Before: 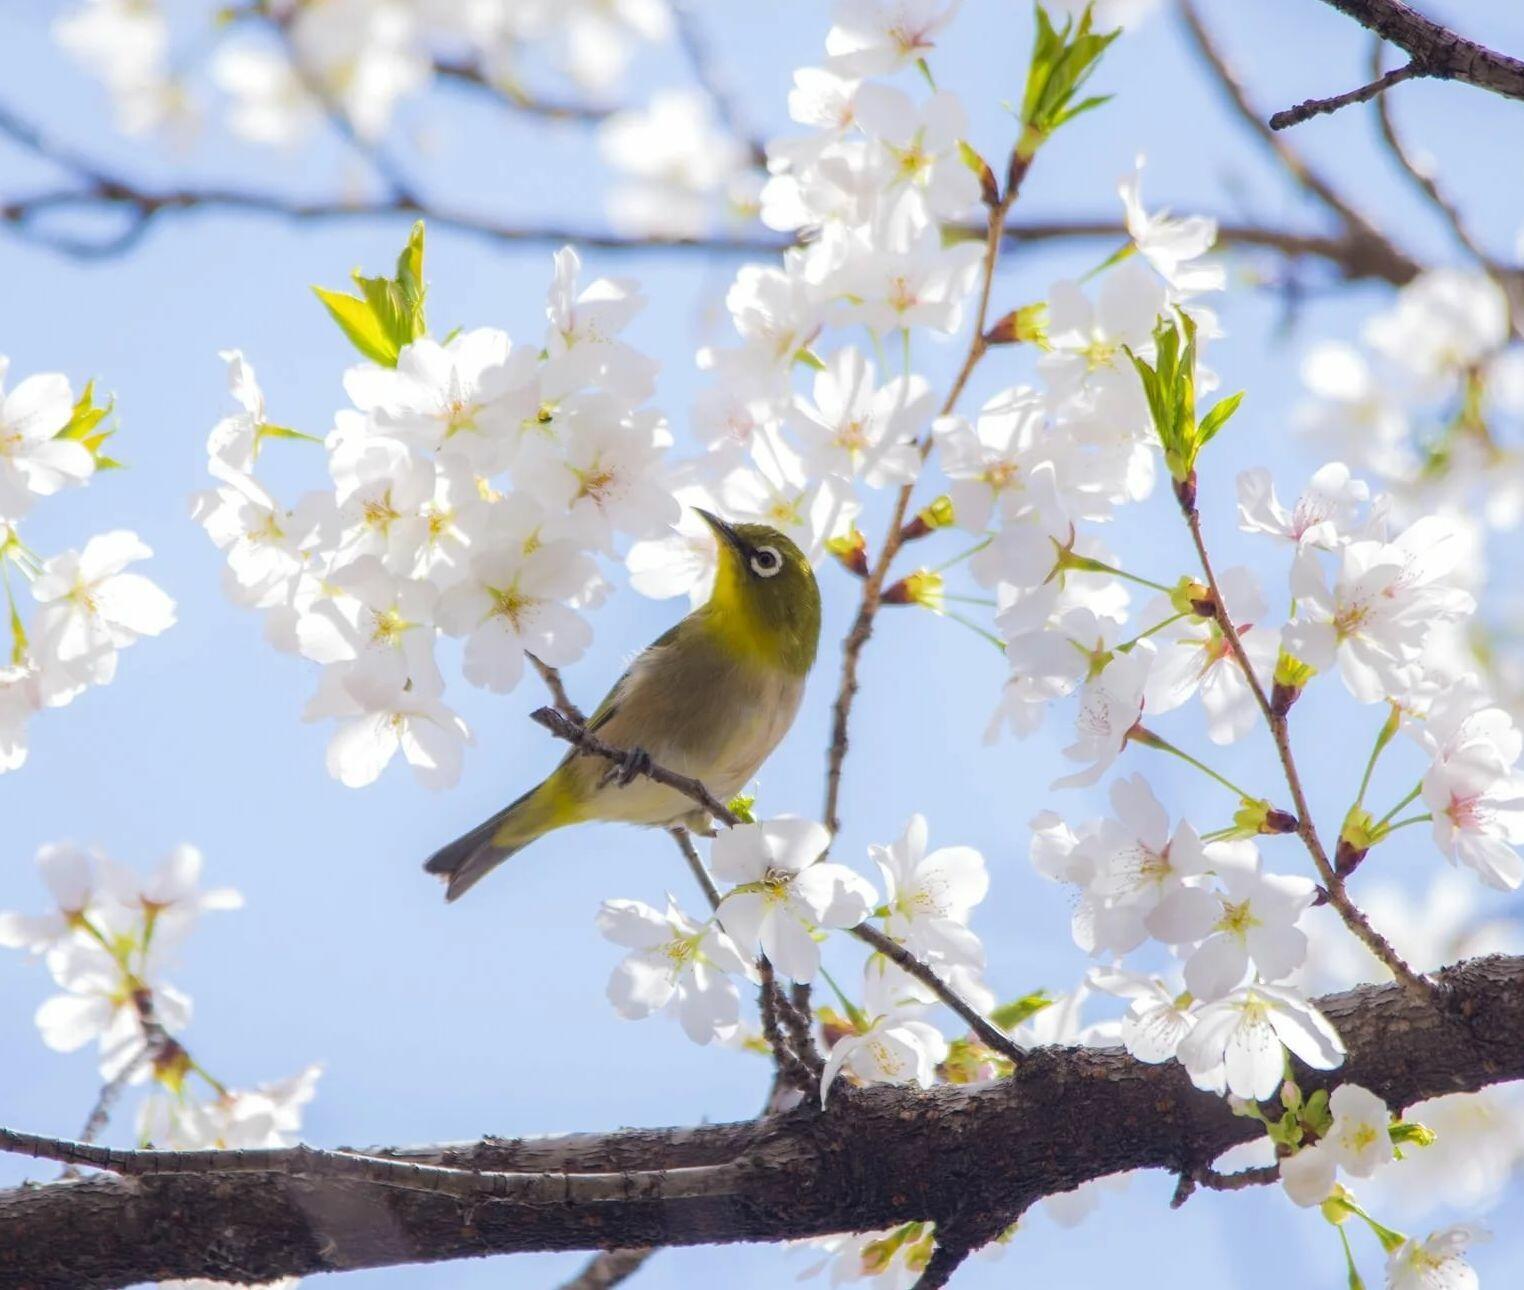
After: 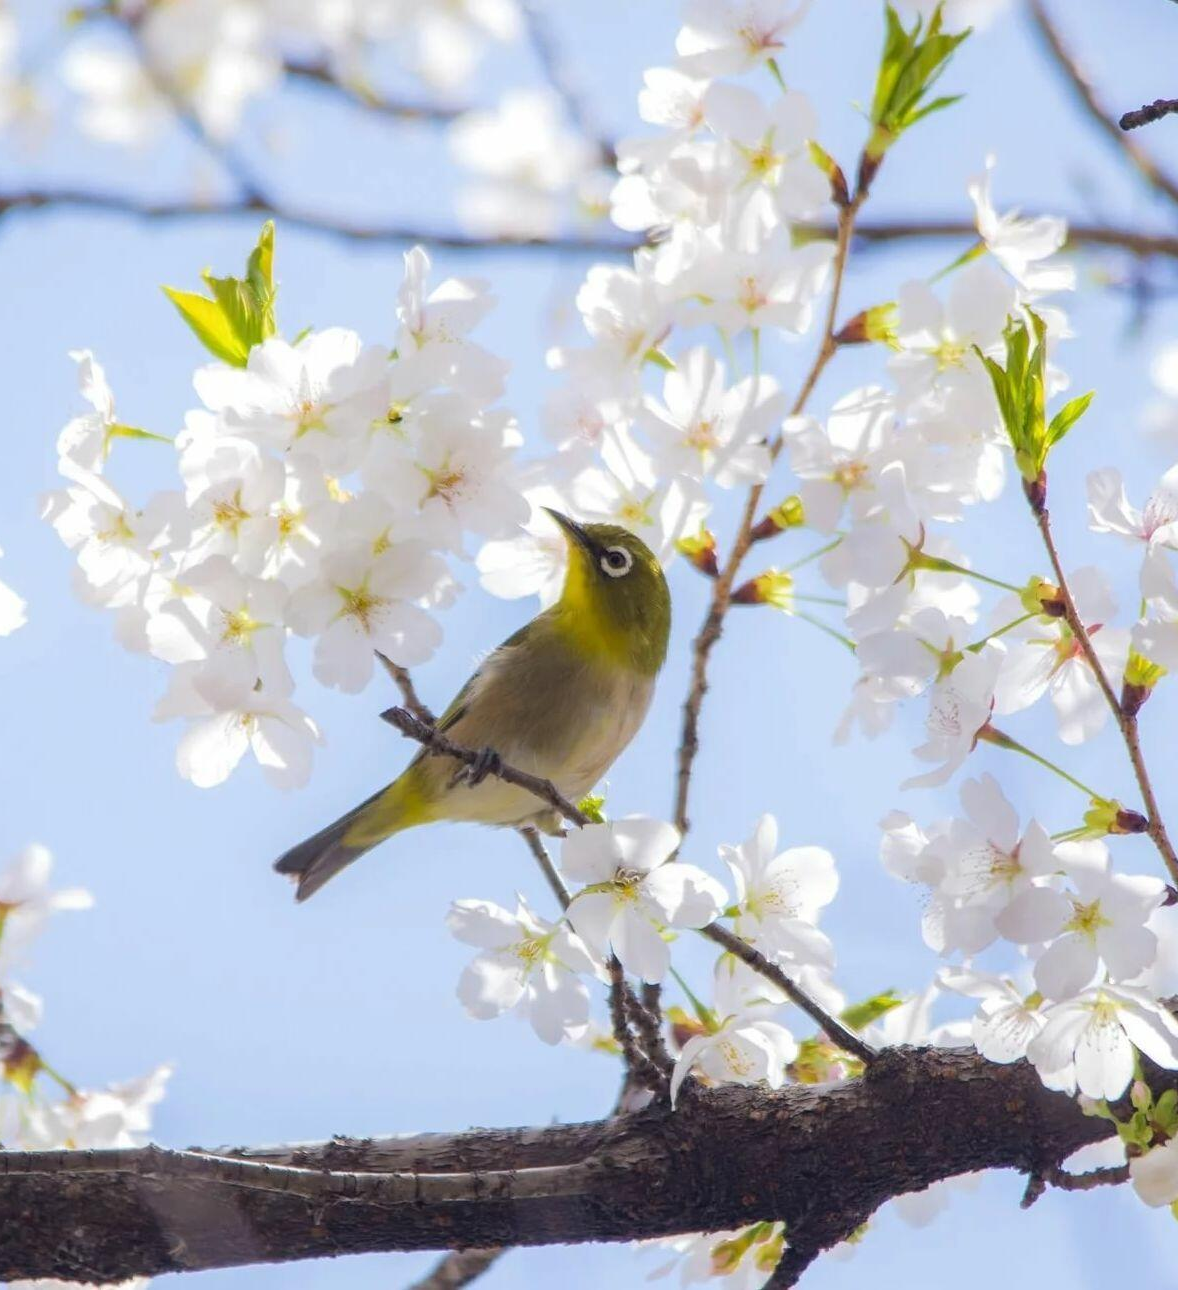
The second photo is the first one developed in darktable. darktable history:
crop: left 9.855%, right 12.821%
